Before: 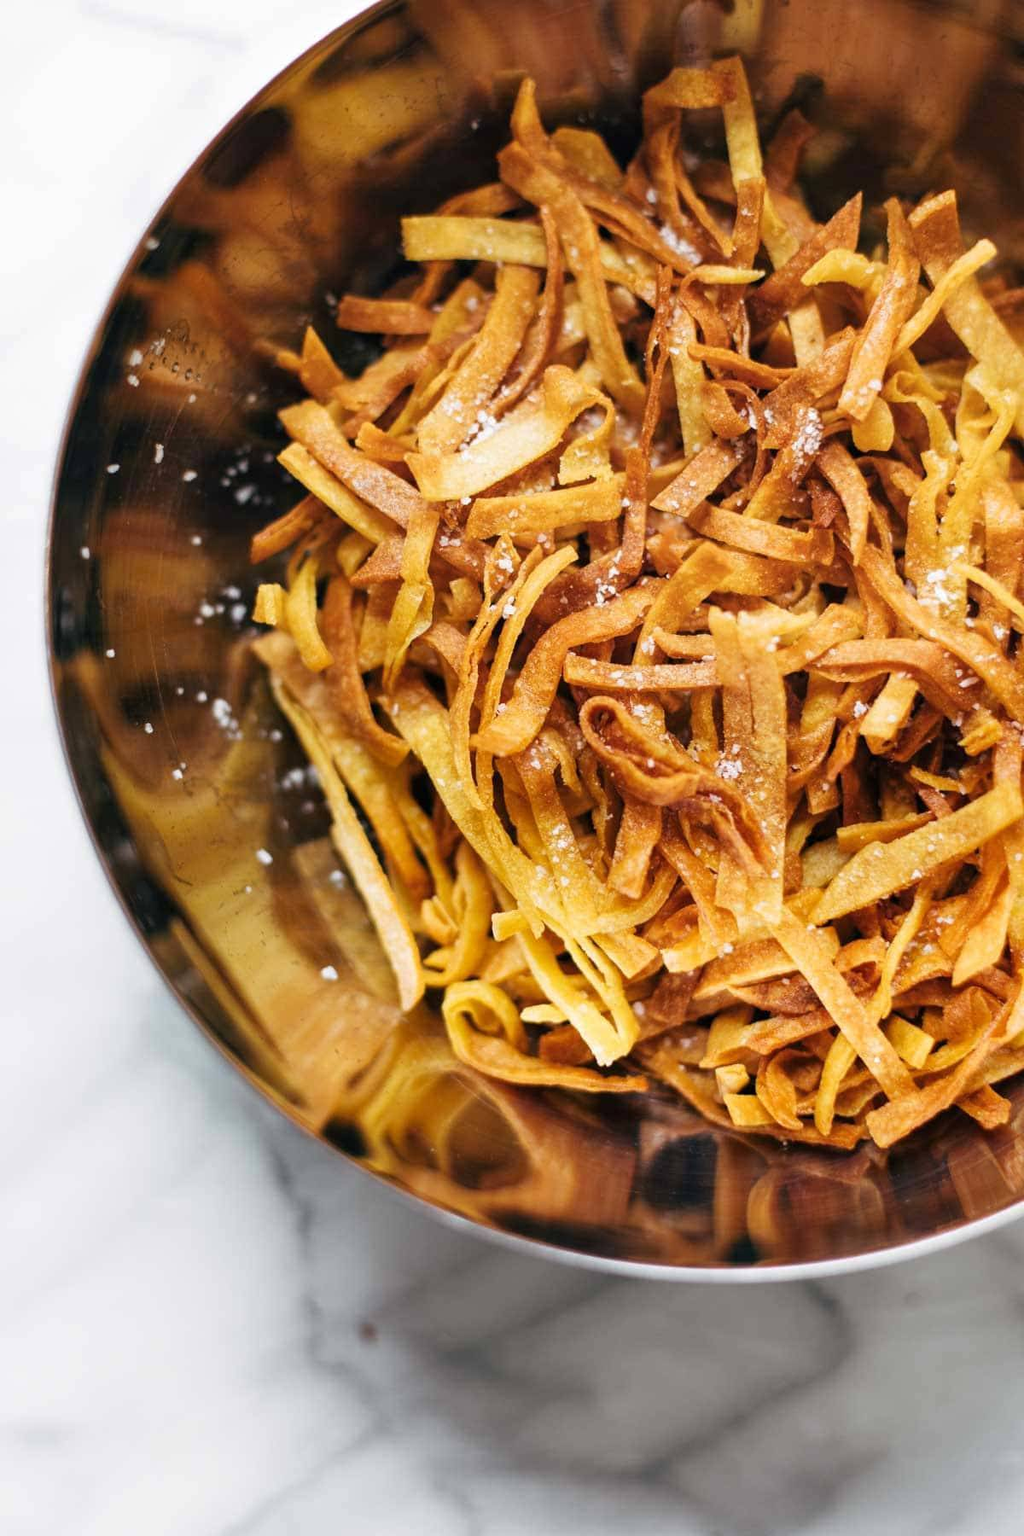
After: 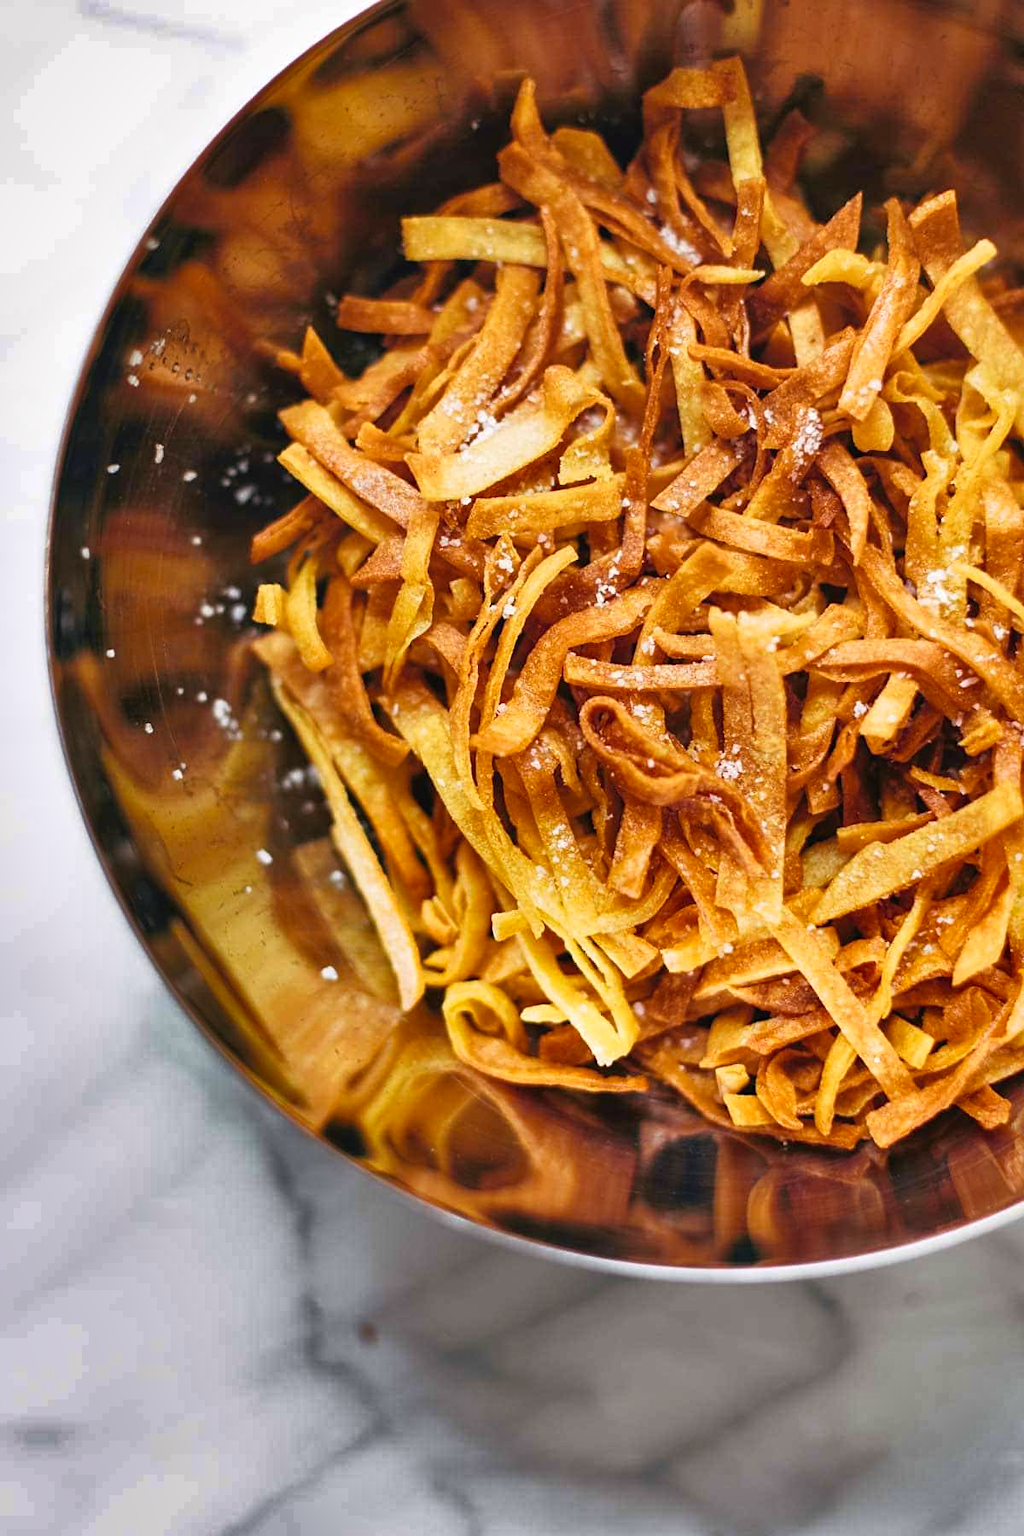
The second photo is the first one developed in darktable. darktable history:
shadows and highlights: shadows 24.5, highlights -78.15, soften with gaussian
tone curve: curves: ch0 [(0, 0.024) (0.119, 0.146) (0.474, 0.464) (0.718, 0.721) (0.817, 0.839) (1, 0.998)]; ch1 [(0, 0) (0.377, 0.416) (0.439, 0.451) (0.477, 0.477) (0.501, 0.503) (0.538, 0.544) (0.58, 0.602) (0.664, 0.676) (0.783, 0.804) (1, 1)]; ch2 [(0, 0) (0.38, 0.405) (0.463, 0.456) (0.498, 0.497) (0.524, 0.535) (0.578, 0.576) (0.648, 0.665) (1, 1)], color space Lab, independent channels, preserve colors none
sharpen: amount 0.2
